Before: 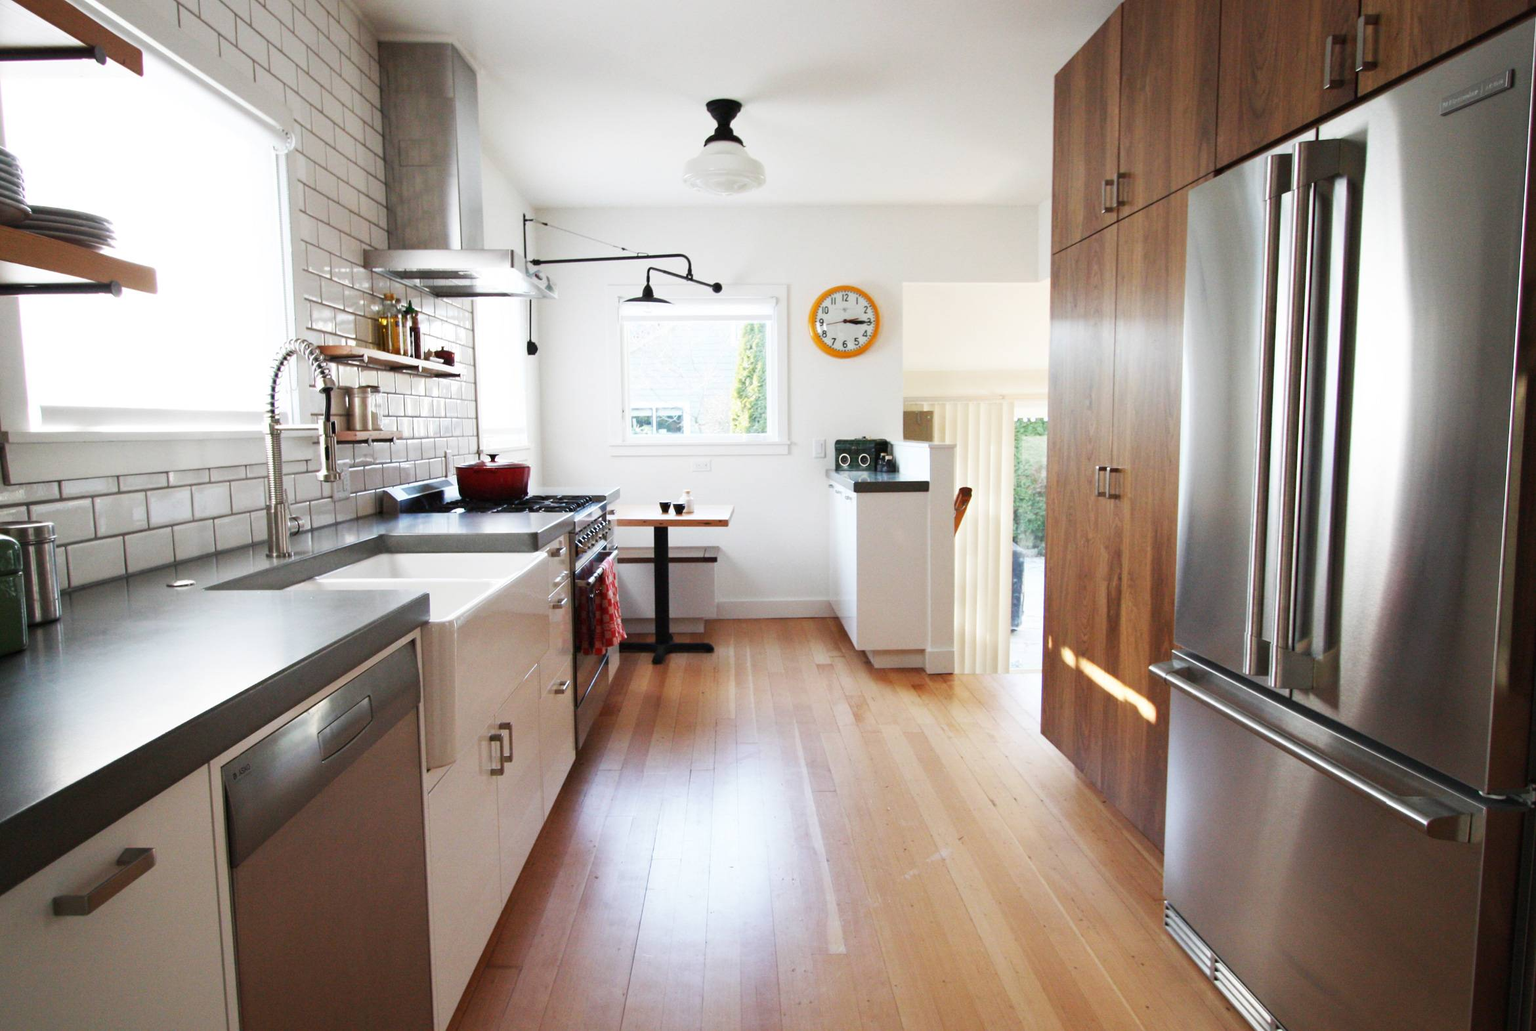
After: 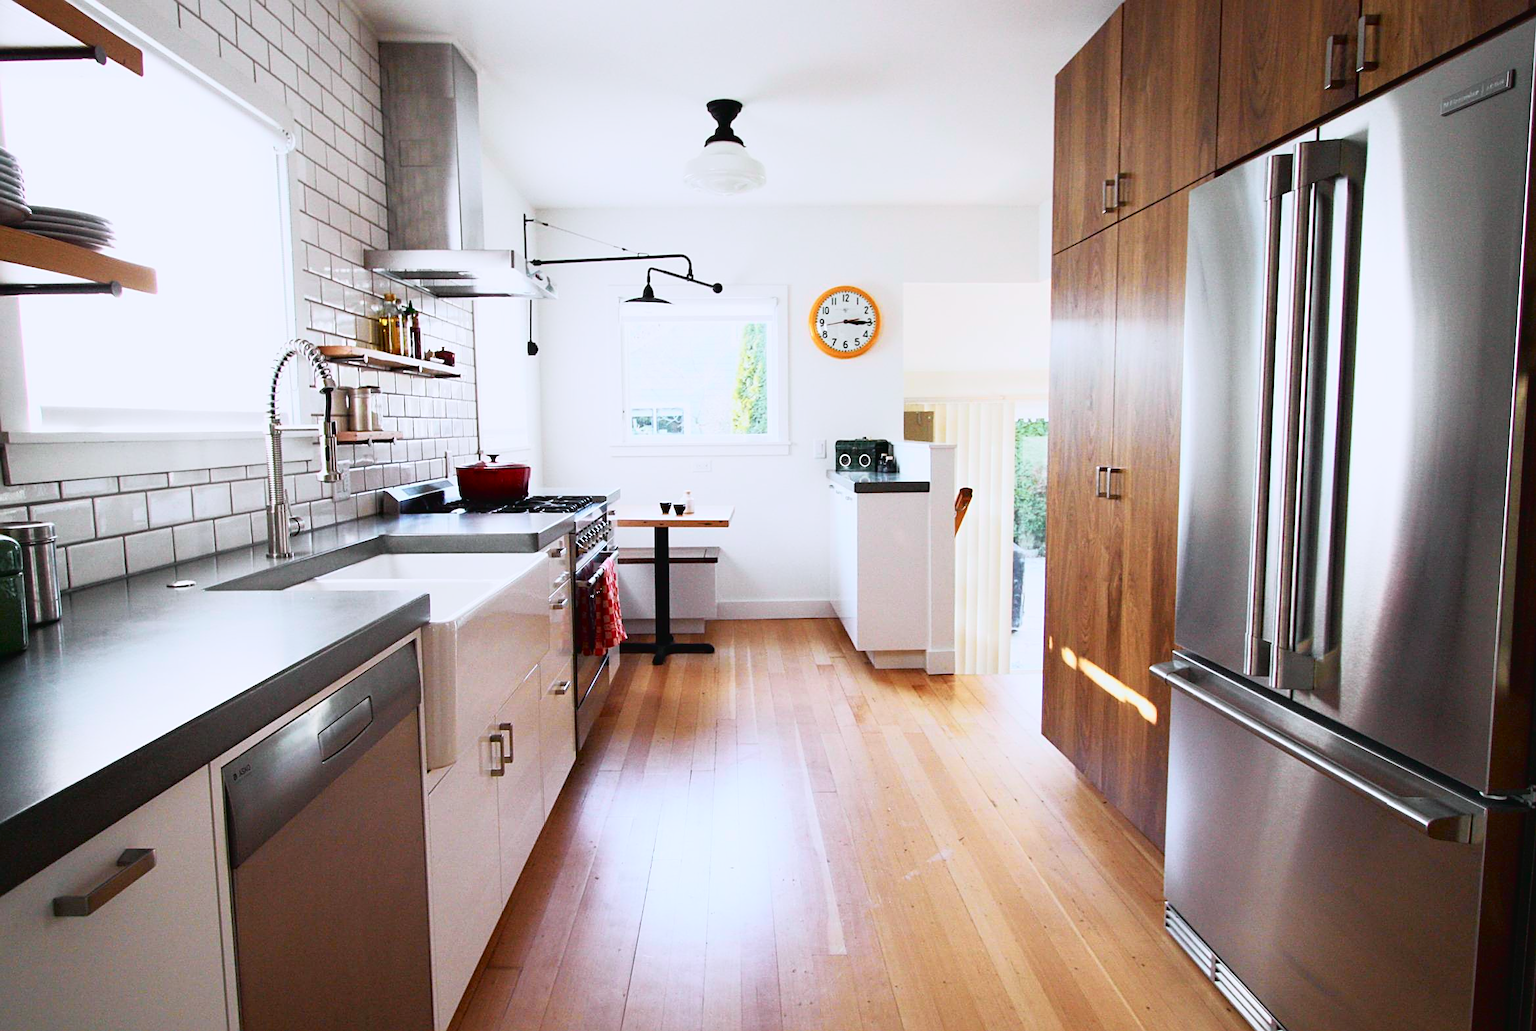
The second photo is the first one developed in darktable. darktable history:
sharpen: on, module defaults
color calibration: illuminant as shot in camera, x 0.358, y 0.373, temperature 4628.91 K
tone curve: curves: ch0 [(0, 0.024) (0.031, 0.027) (0.113, 0.069) (0.198, 0.18) (0.304, 0.303) (0.441, 0.462) (0.557, 0.6) (0.711, 0.79) (0.812, 0.878) (0.927, 0.935) (1, 0.963)]; ch1 [(0, 0) (0.222, 0.2) (0.343, 0.325) (0.45, 0.441) (0.502, 0.501) (0.527, 0.534) (0.55, 0.561) (0.632, 0.656) (0.735, 0.754) (1, 1)]; ch2 [(0, 0) (0.249, 0.222) (0.352, 0.348) (0.424, 0.439) (0.476, 0.482) (0.499, 0.501) (0.517, 0.516) (0.532, 0.544) (0.558, 0.585) (0.596, 0.629) (0.726, 0.745) (0.82, 0.796) (0.998, 0.928)], color space Lab, independent channels, preserve colors none
